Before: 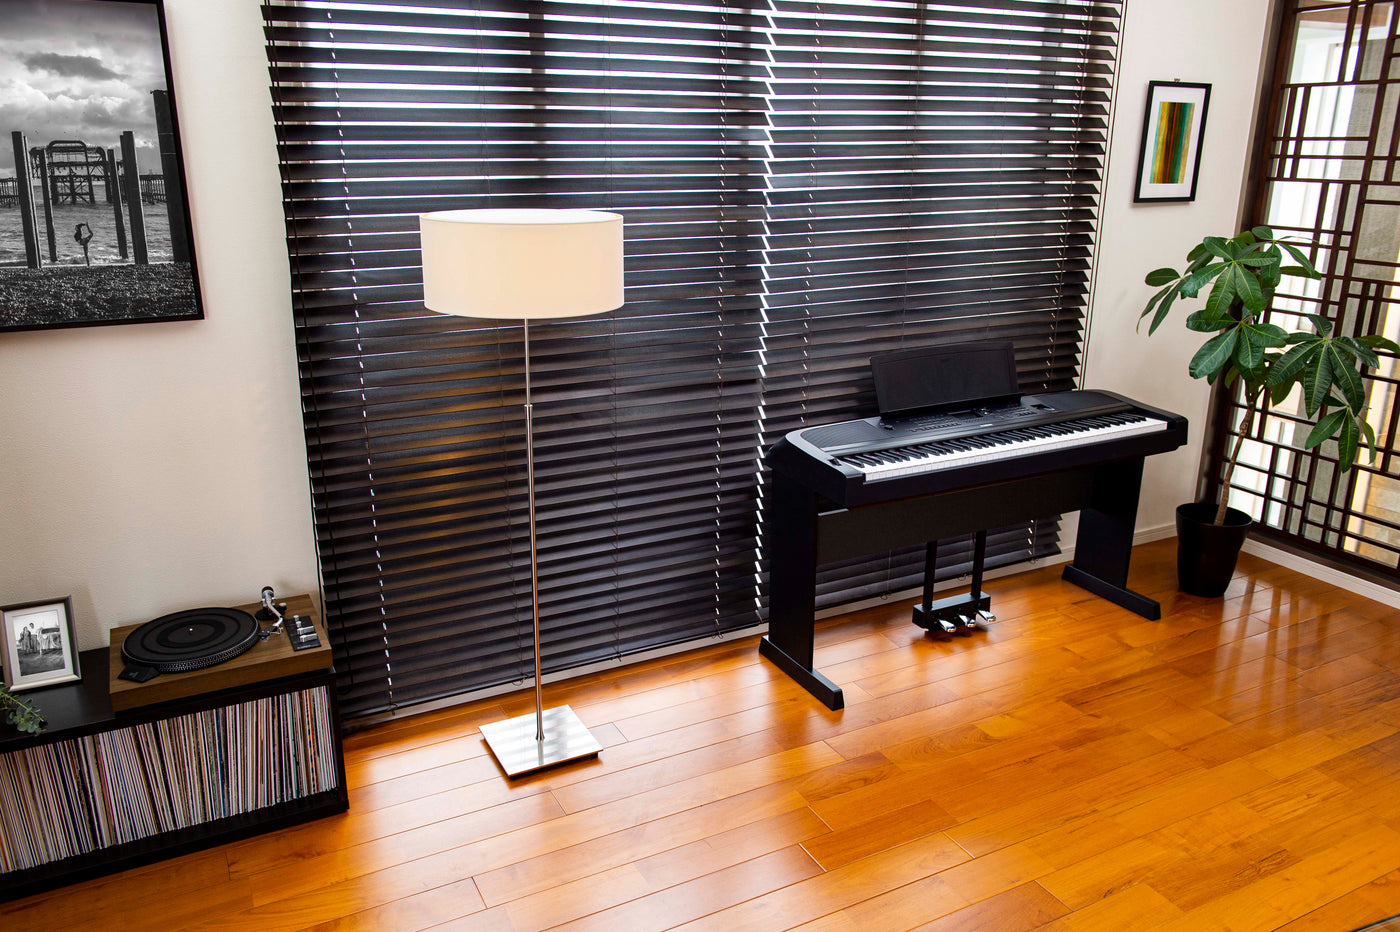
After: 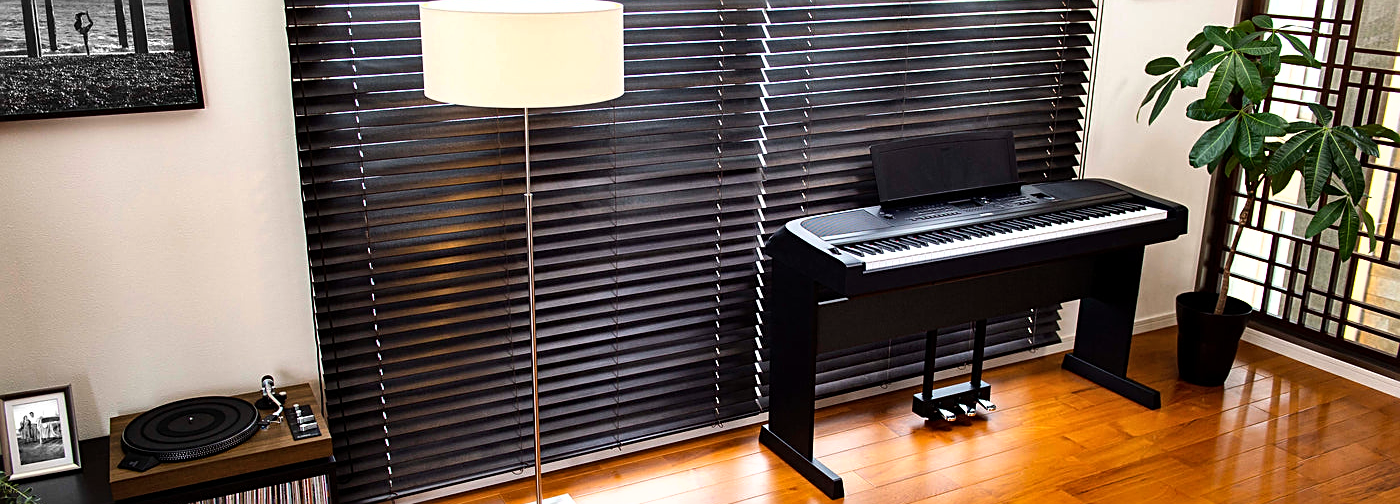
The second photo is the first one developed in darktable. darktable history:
shadows and highlights: low approximation 0.01, soften with gaussian
crop and rotate: top 22.745%, bottom 23.112%
sharpen: on, module defaults
tone equalizer: -8 EV -0.4 EV, -7 EV -0.369 EV, -6 EV -0.334 EV, -5 EV -0.19 EV, -3 EV 0.19 EV, -2 EV 0.35 EV, -1 EV 0.395 EV, +0 EV 0.428 EV, edges refinement/feathering 500, mask exposure compensation -1.57 EV, preserve details no
